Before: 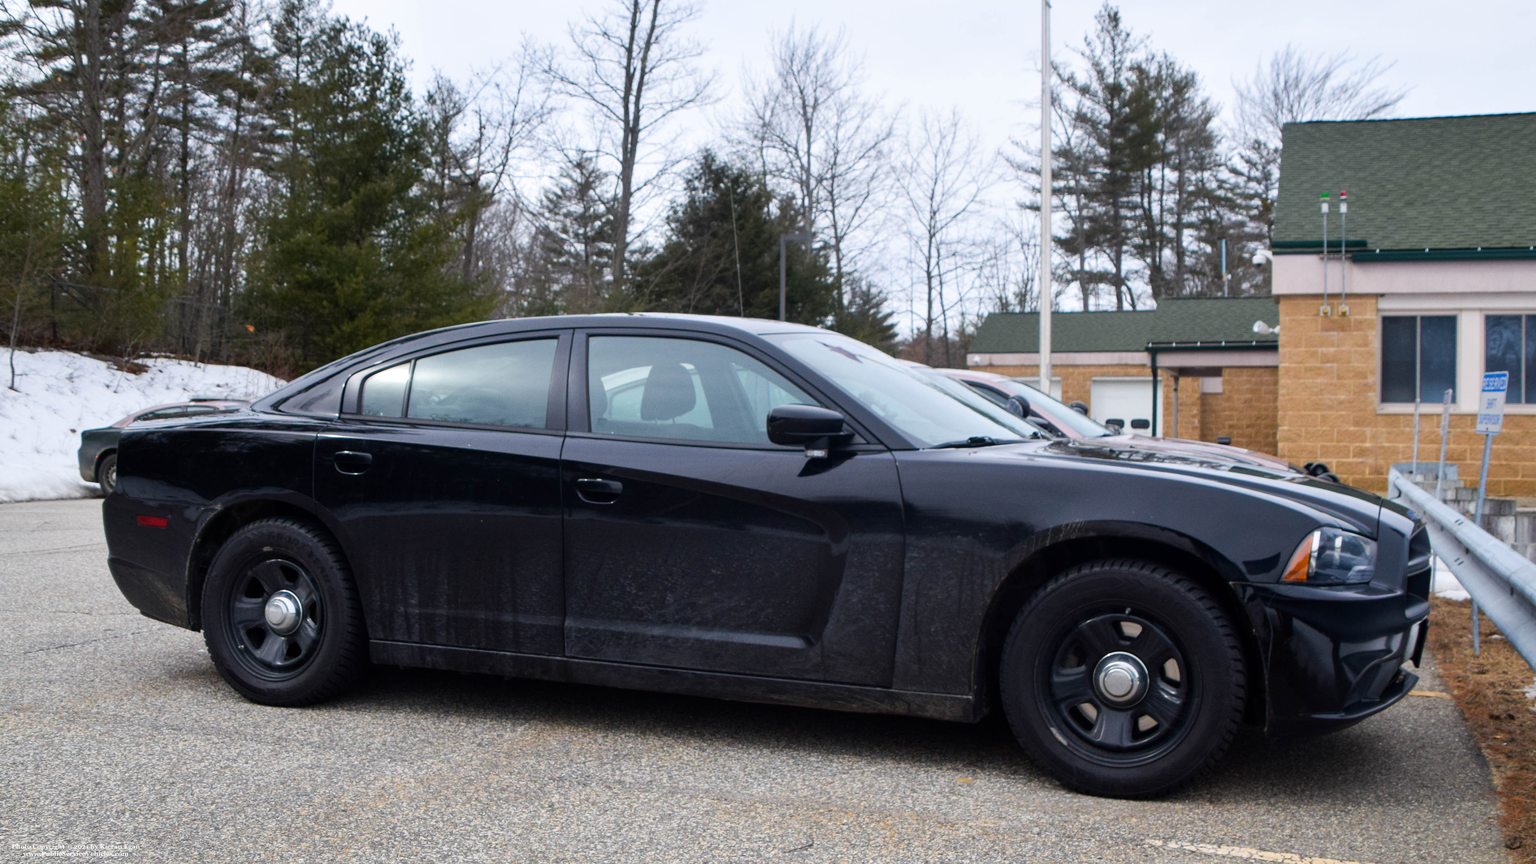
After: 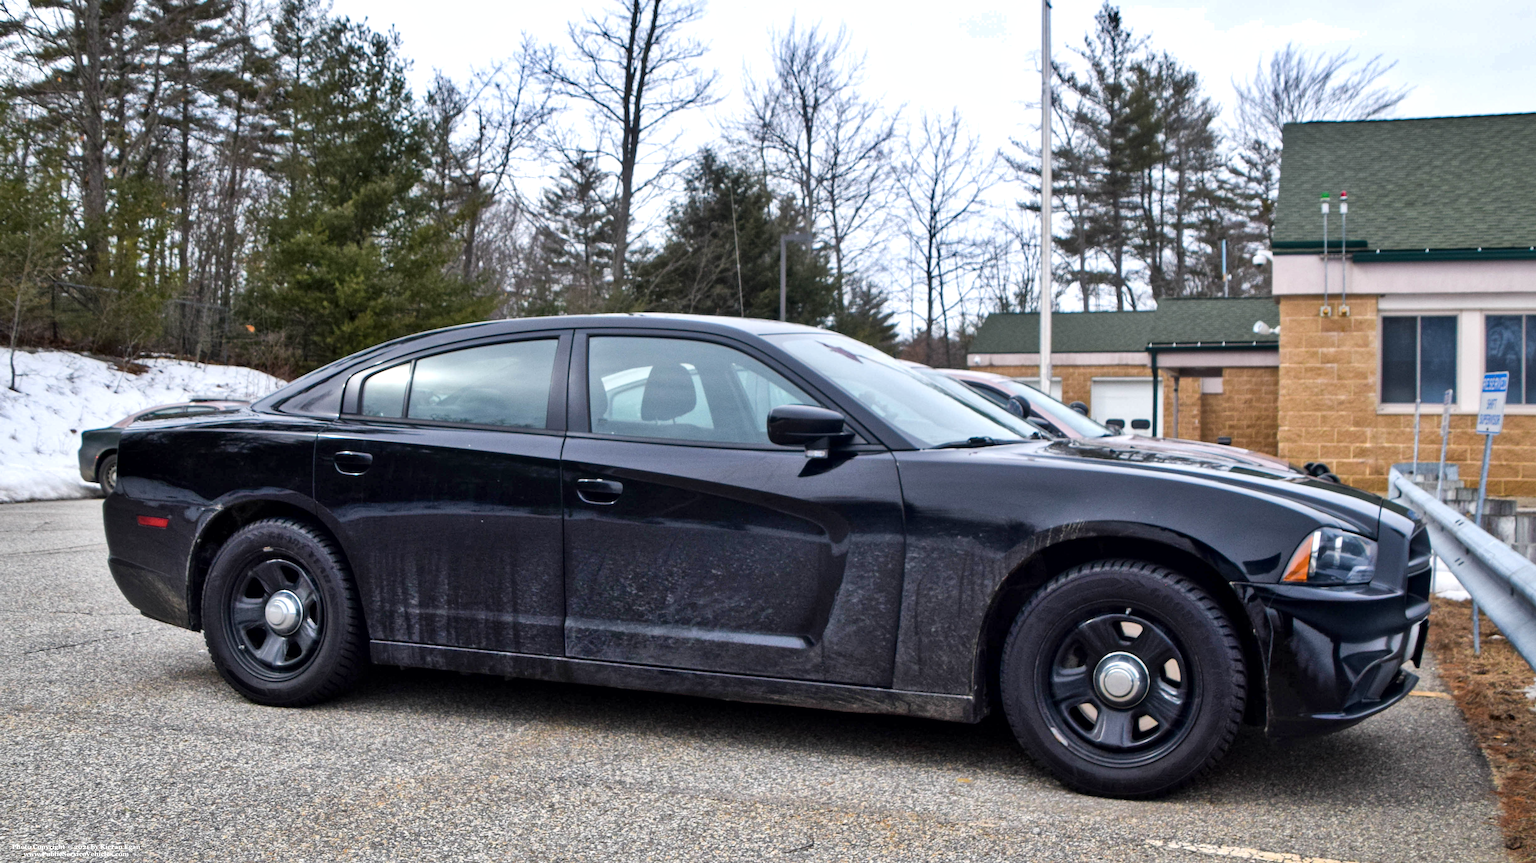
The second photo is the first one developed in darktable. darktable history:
exposure: black level correction 0, exposure 0.199 EV, compensate highlight preservation false
shadows and highlights: white point adjustment 0.026, highlights color adjustment 78.52%, soften with gaussian
local contrast: mode bilateral grid, contrast 21, coarseness 51, detail 138%, midtone range 0.2
